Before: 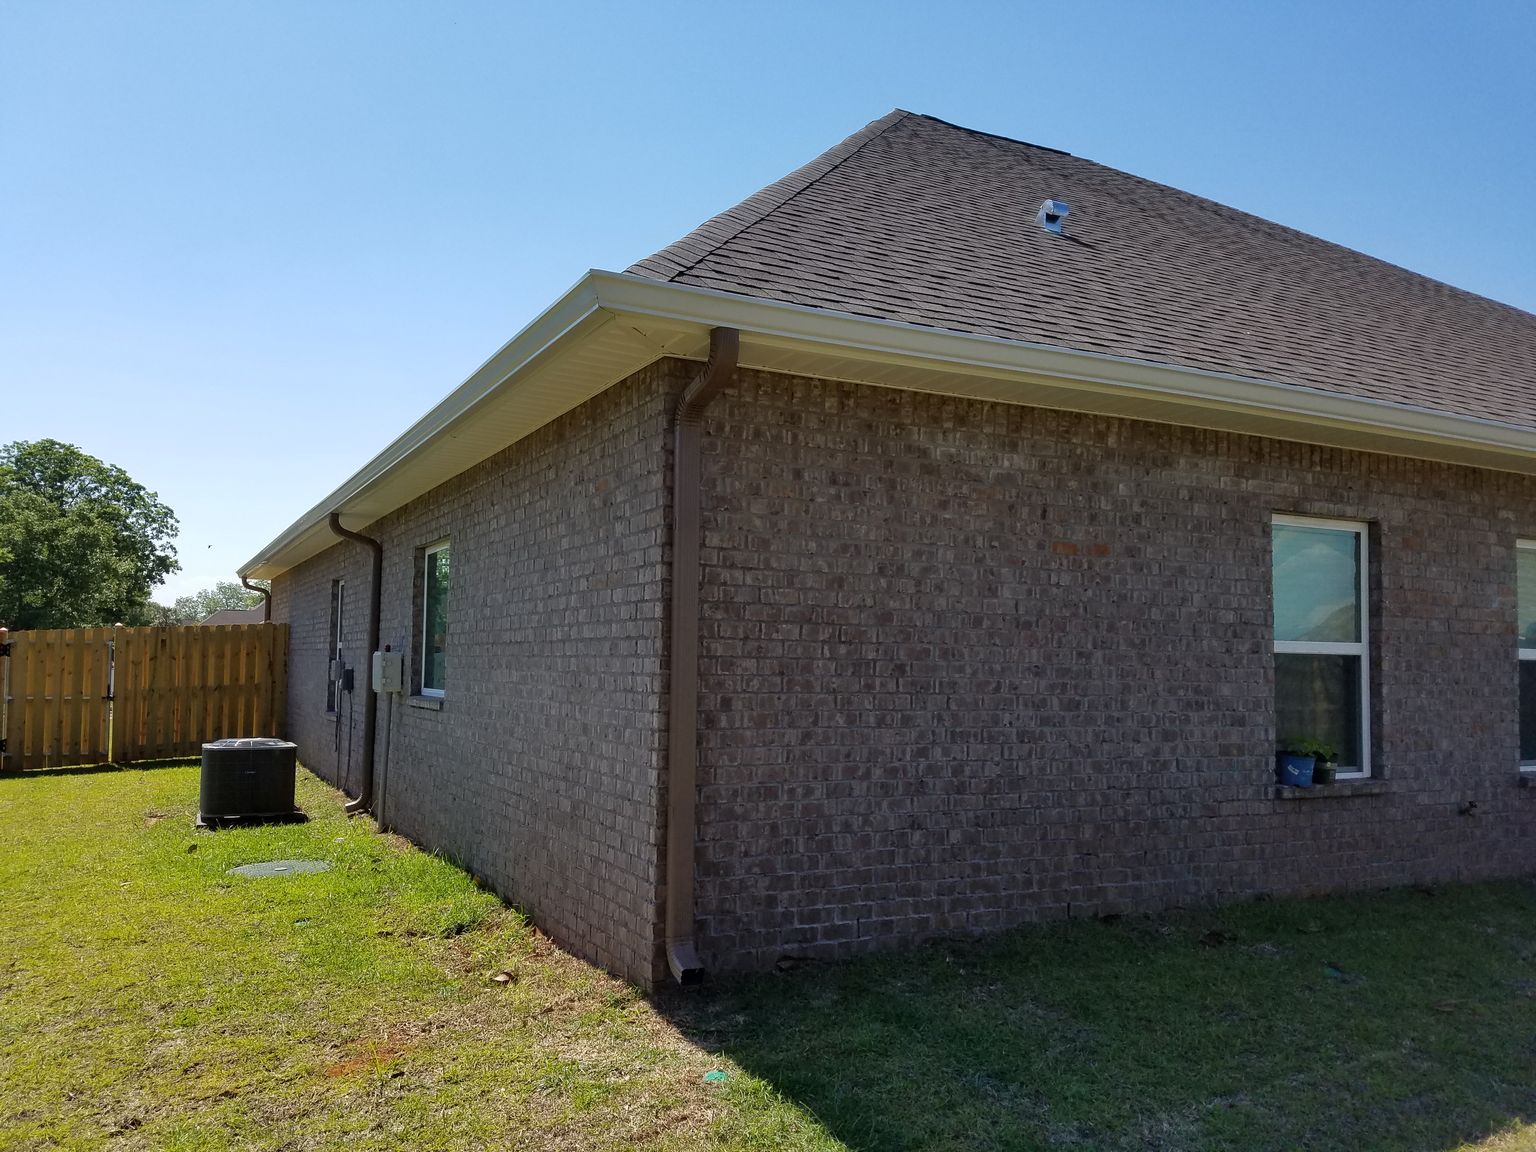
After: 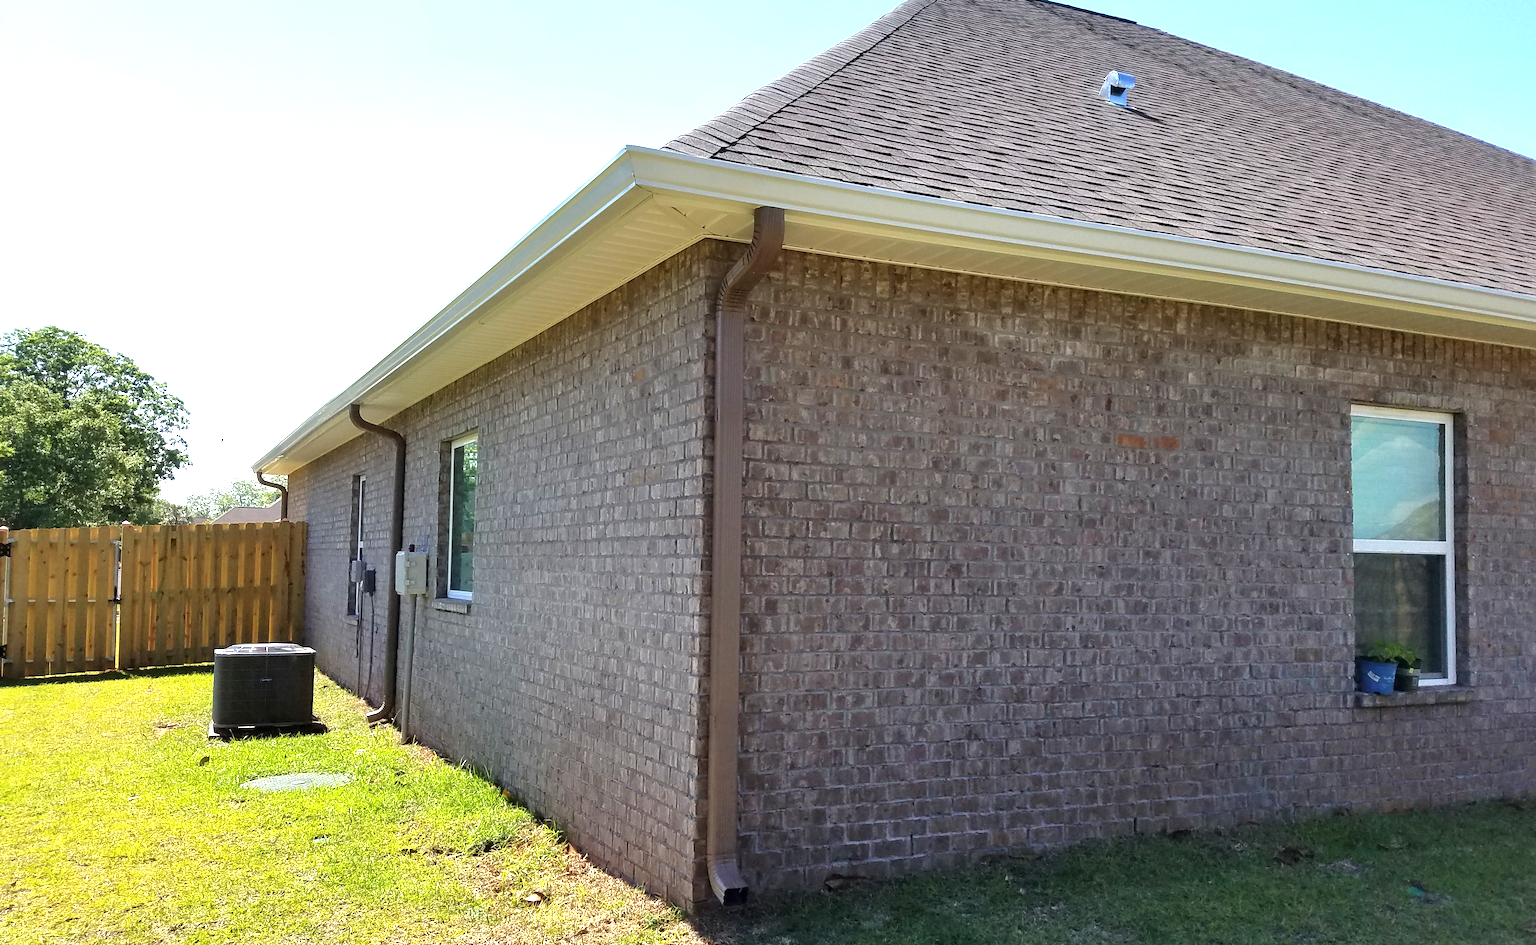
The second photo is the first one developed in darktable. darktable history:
exposure: black level correction 0, exposure 1.366 EV, compensate highlight preservation false
crop and rotate: angle 0.036°, top 11.536%, right 5.76%, bottom 11.146%
